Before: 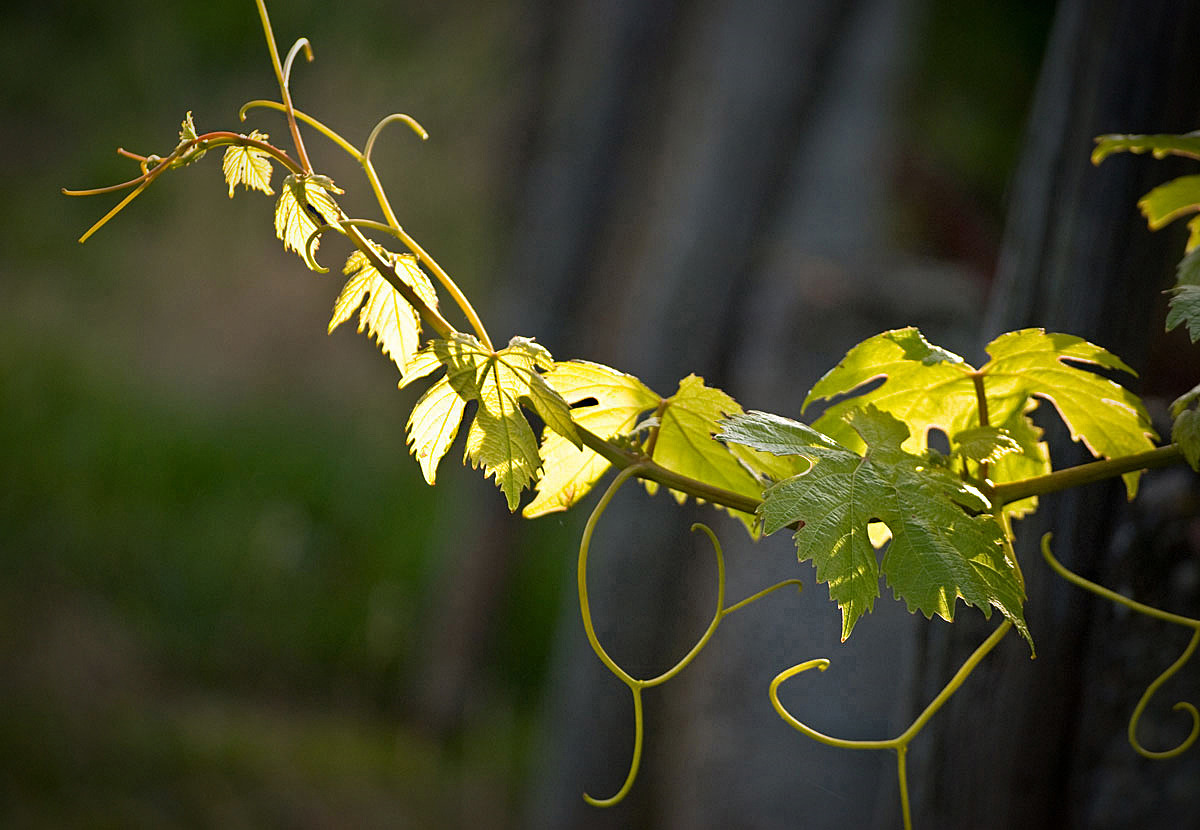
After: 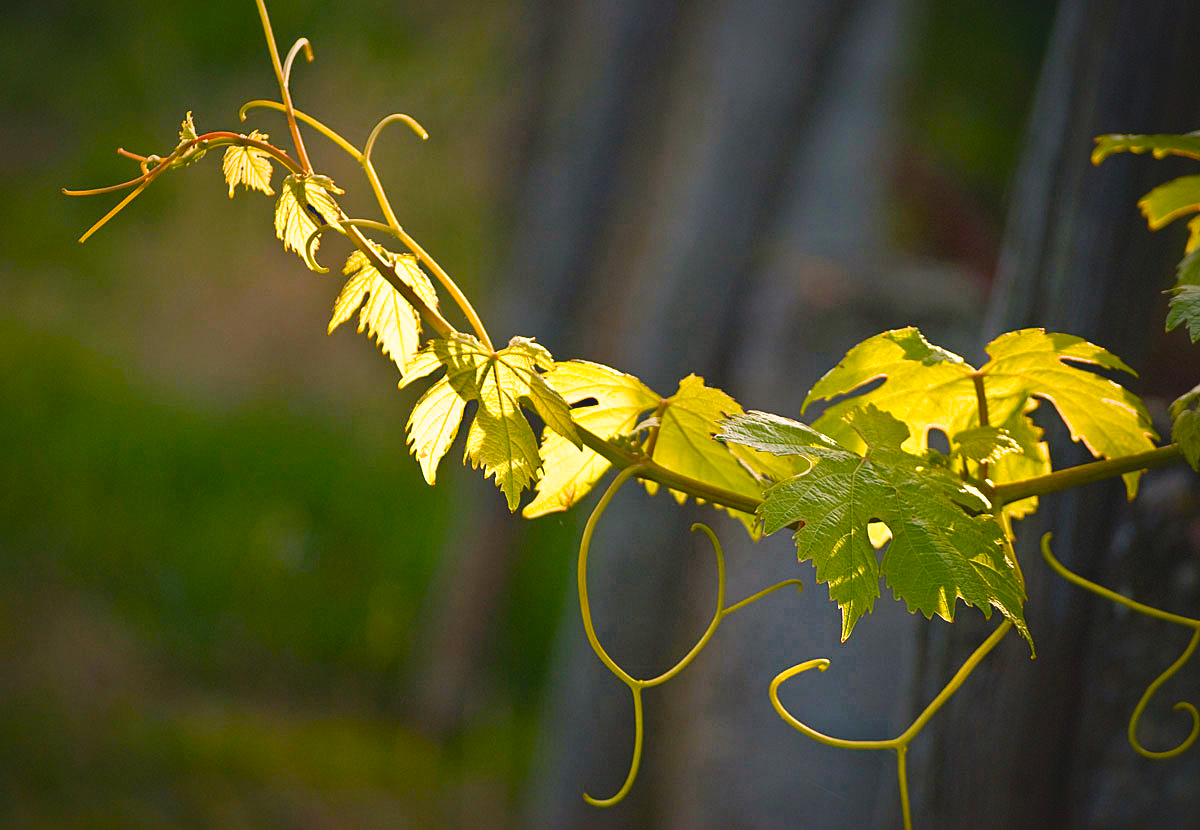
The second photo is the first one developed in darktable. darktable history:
contrast brightness saturation: contrast 0.028, brightness 0.058, saturation 0.13
color balance rgb: highlights gain › chroma 3.737%, highlights gain › hue 59.24°, perceptual saturation grading › global saturation 20%, perceptual saturation grading › highlights -25.82%, perceptual saturation grading › shadows 50.592%, global vibrance 20%
exposure: black level correction -0.007, exposure 0.07 EV, compensate exposure bias true, compensate highlight preservation false
